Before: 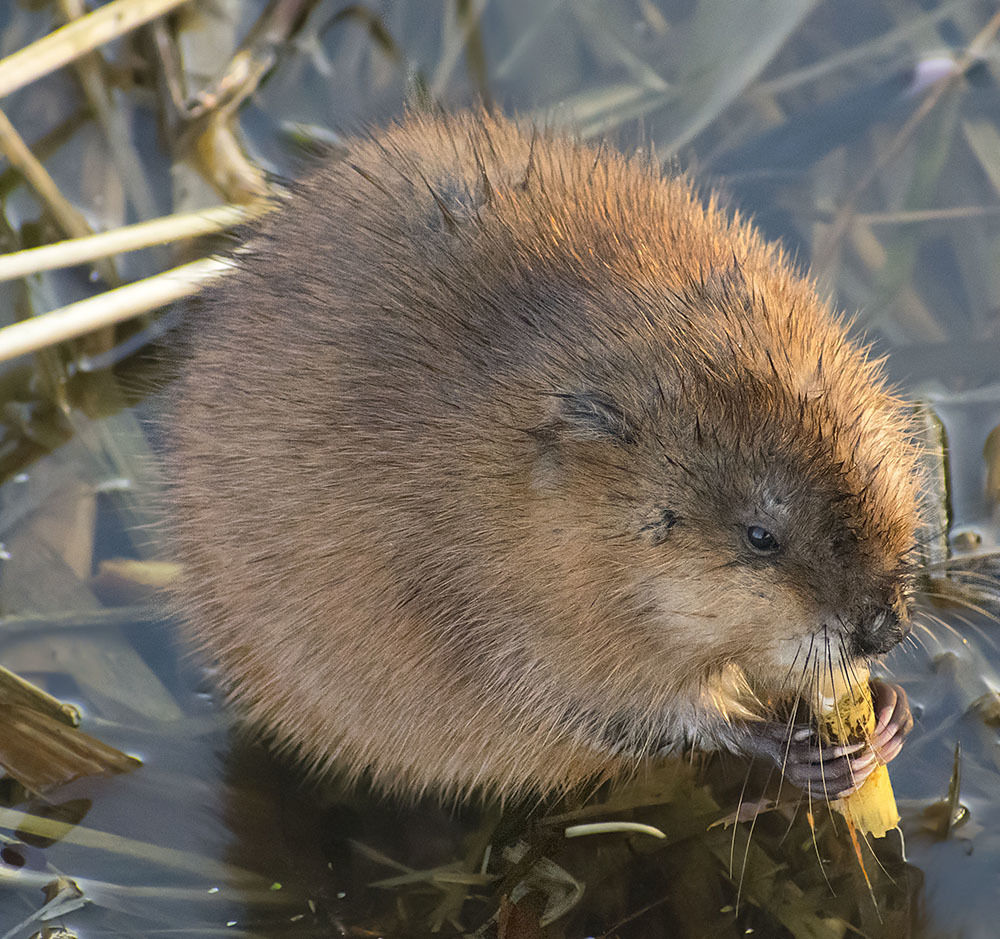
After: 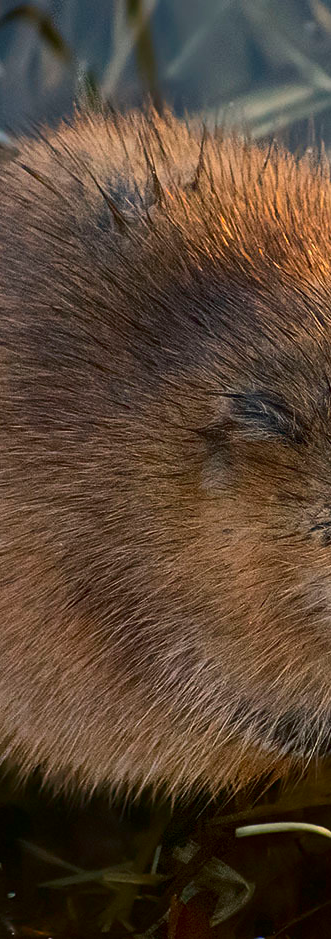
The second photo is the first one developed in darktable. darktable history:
crop: left 33.098%, right 33.741%
contrast brightness saturation: contrast 0.135, brightness -0.227, saturation 0.138
